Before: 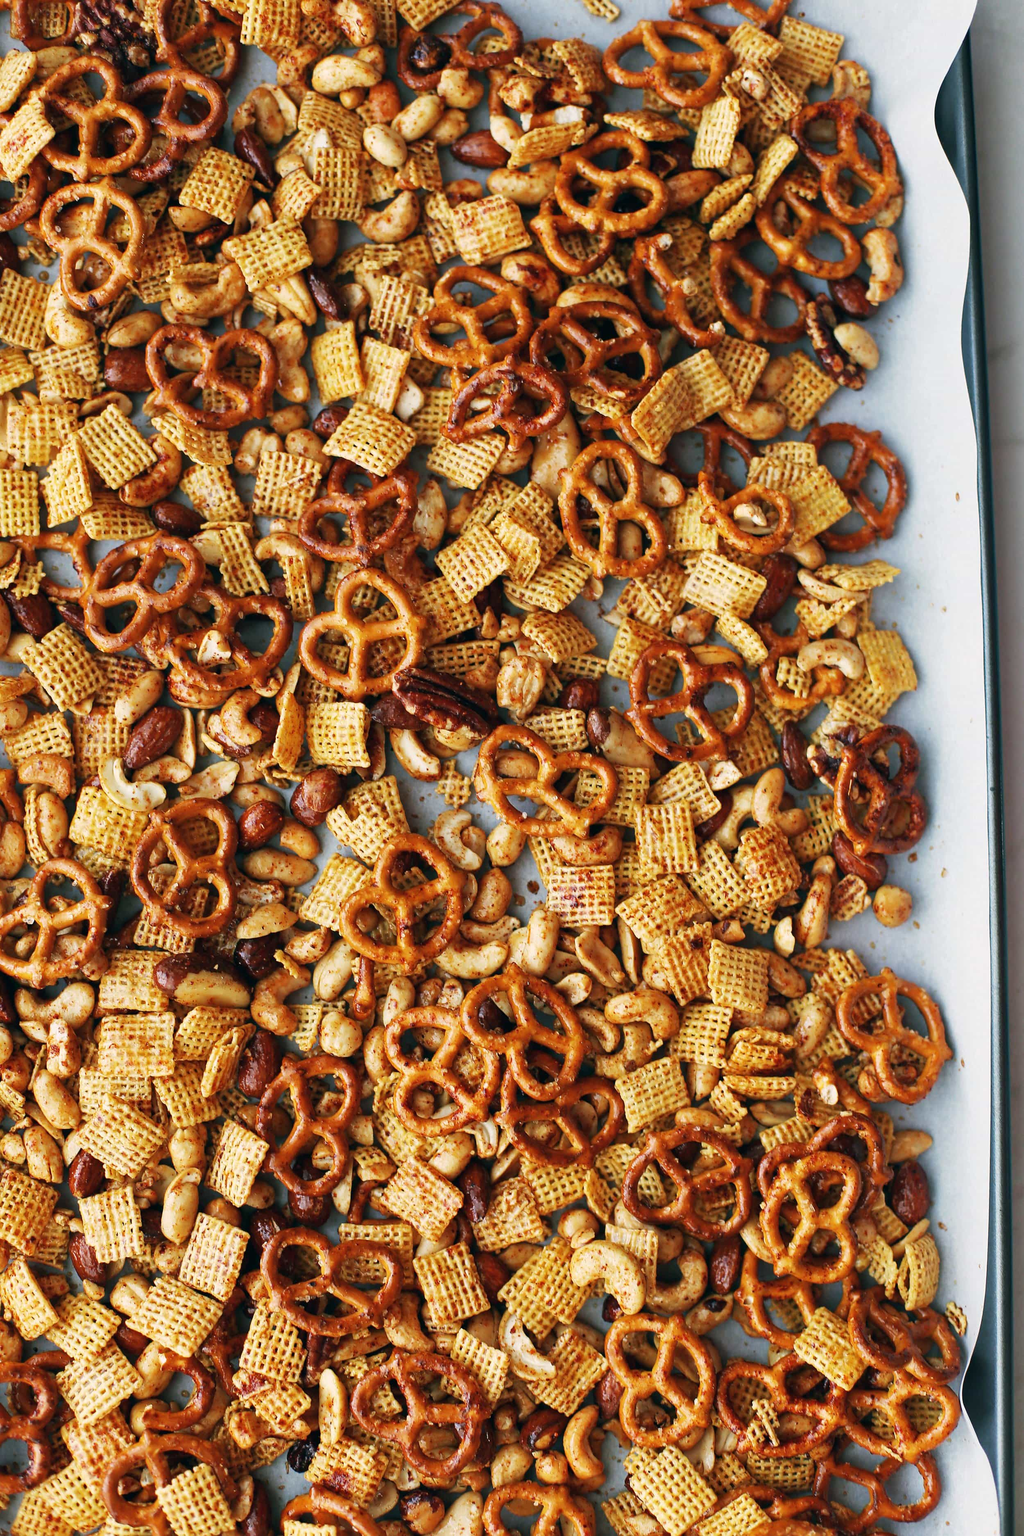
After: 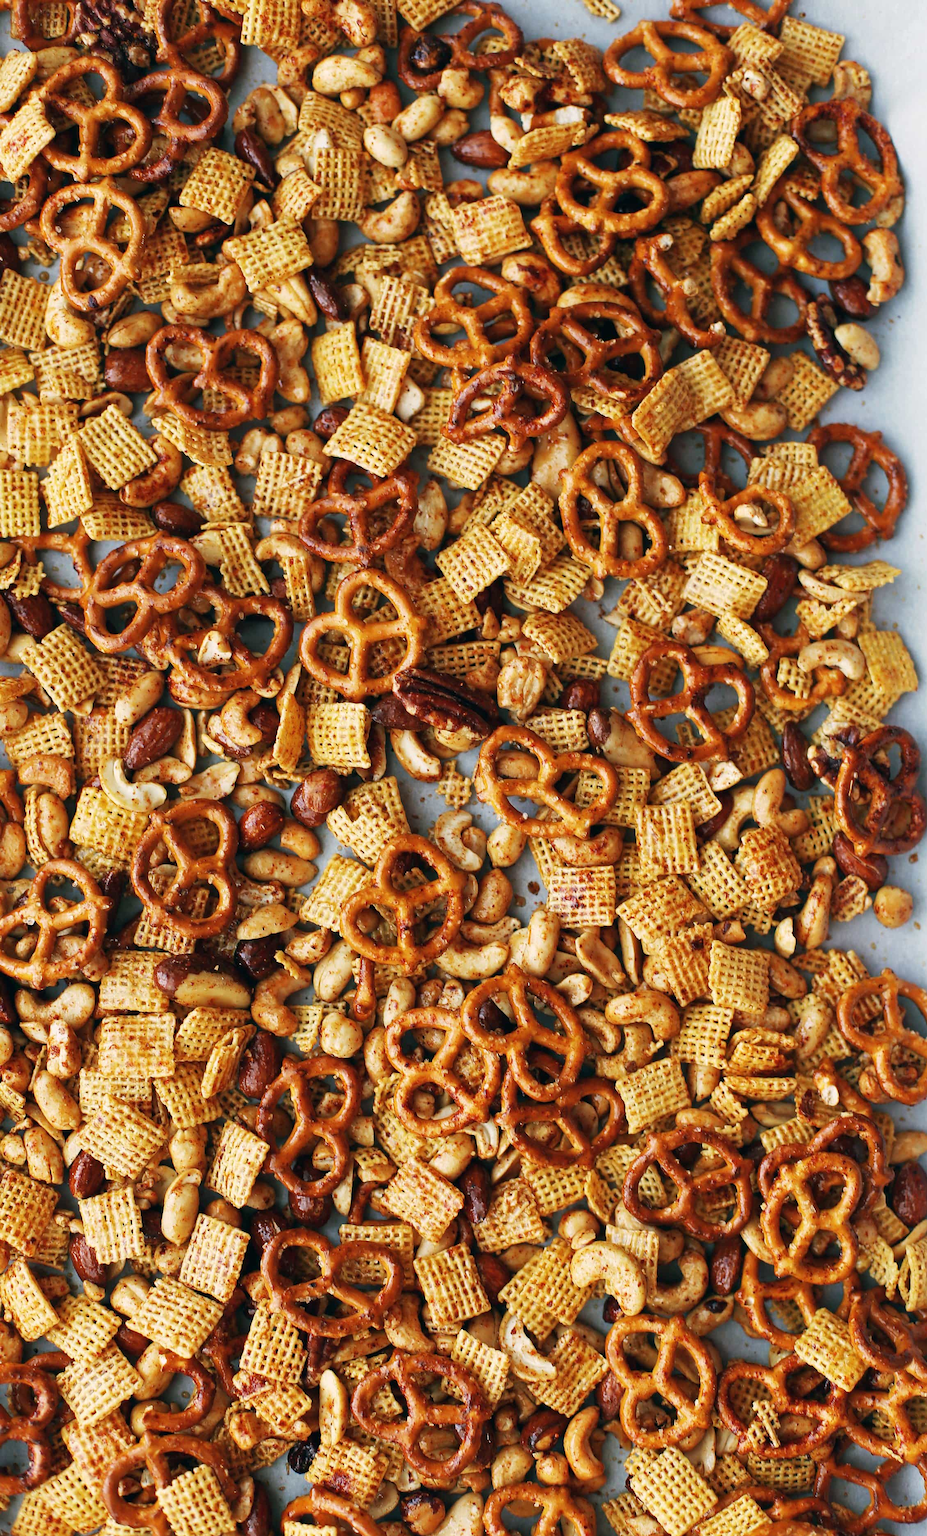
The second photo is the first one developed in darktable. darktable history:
crop: right 9.488%, bottom 0.041%
